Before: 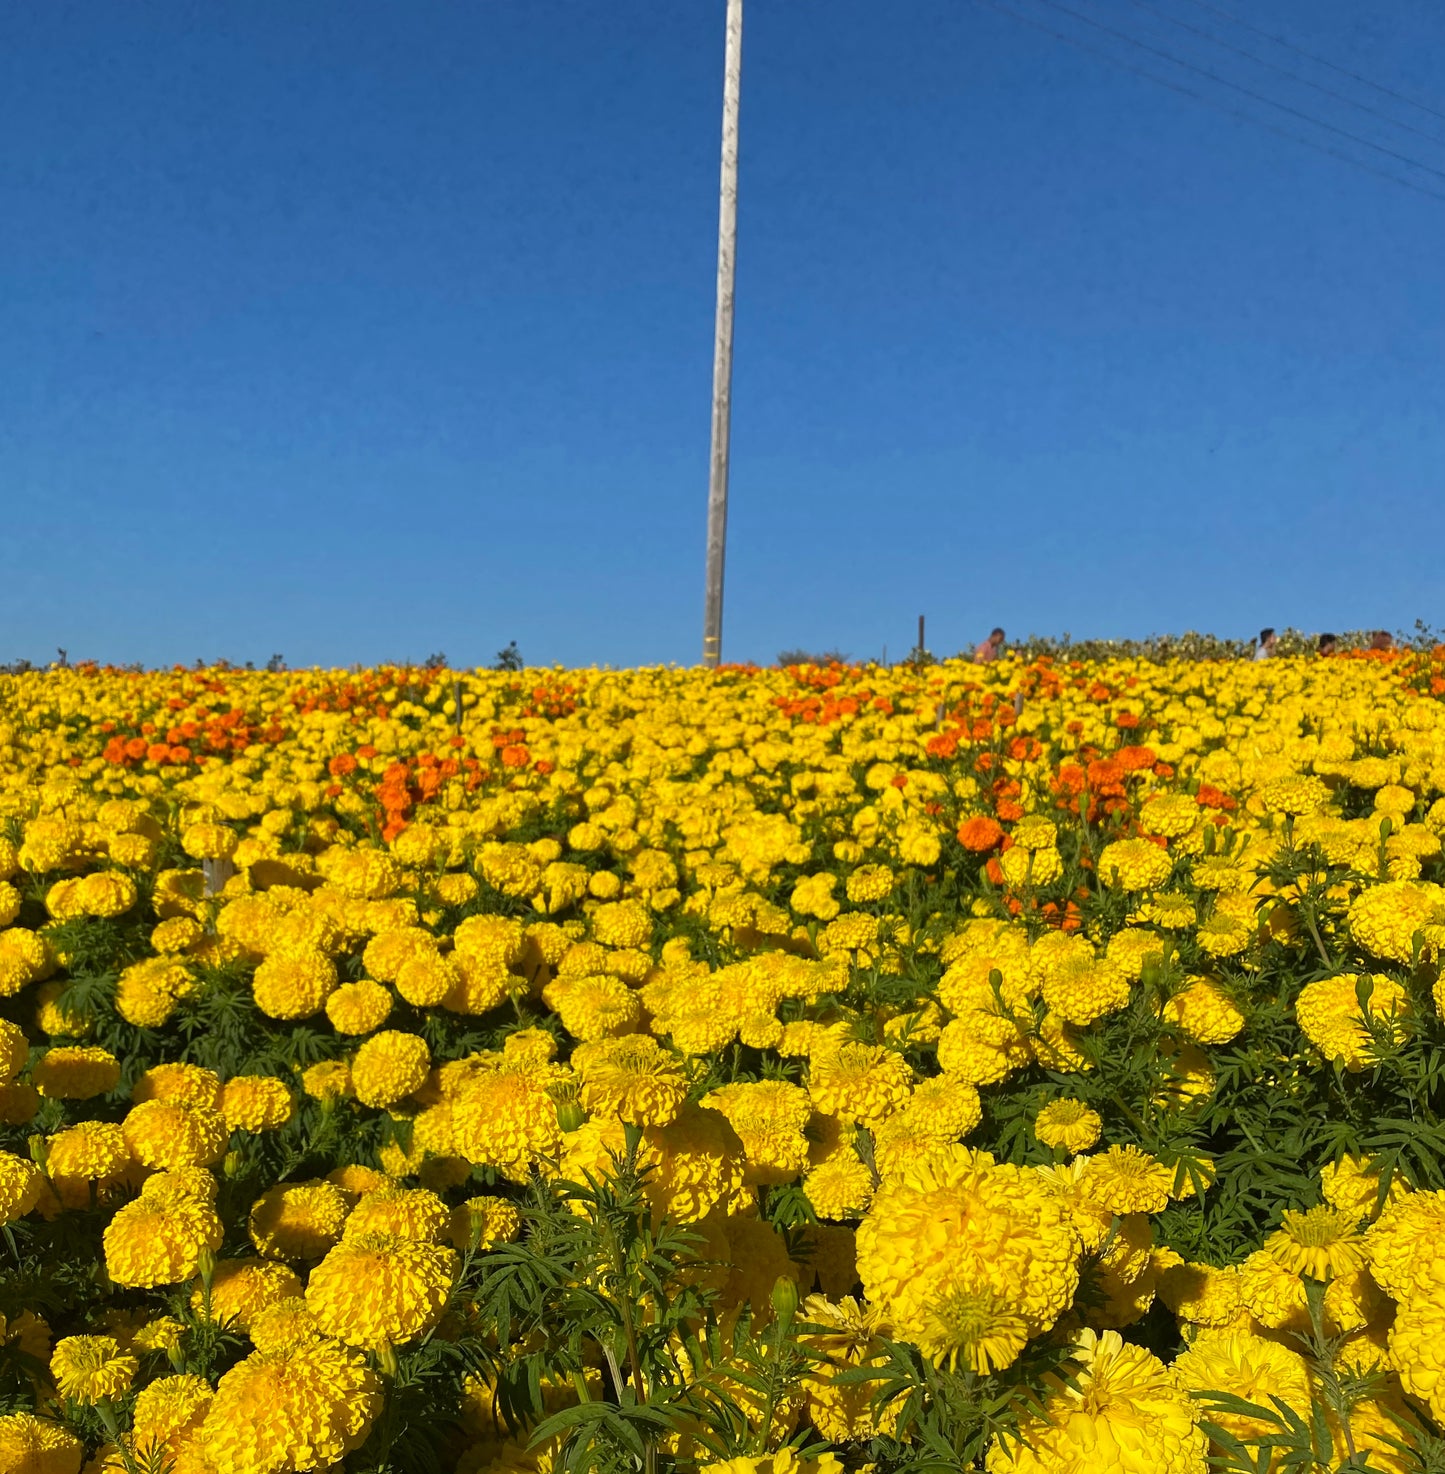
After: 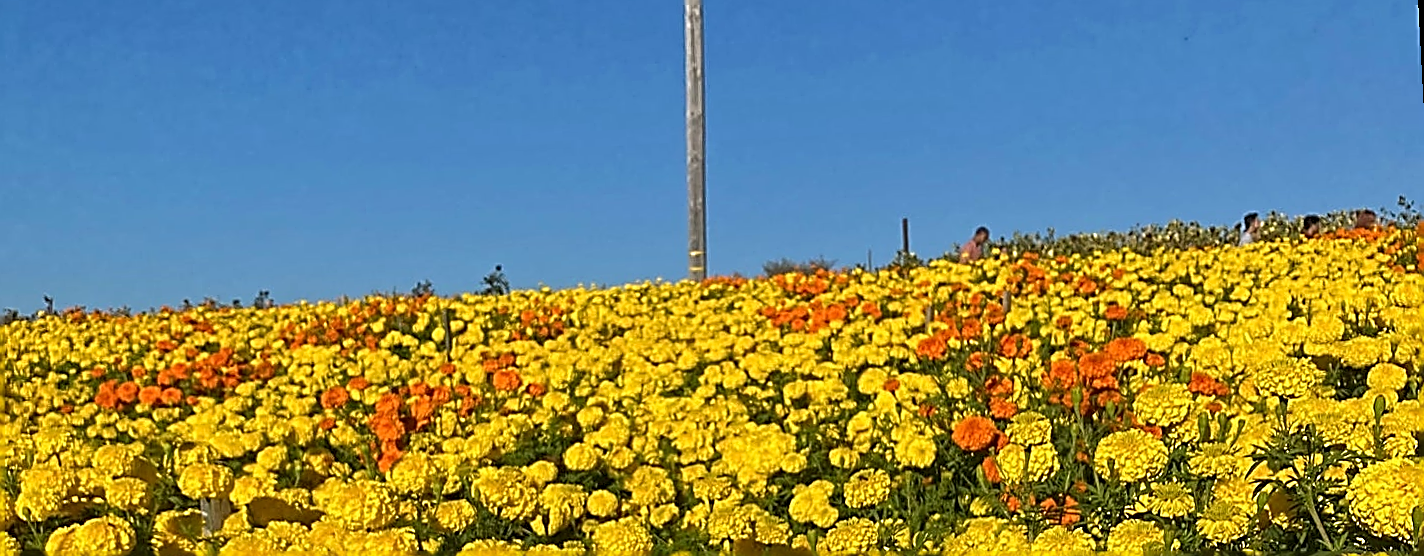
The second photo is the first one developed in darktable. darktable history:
sharpen: amount 2
crop and rotate: top 23.84%, bottom 34.294%
rotate and perspective: rotation -3°, crop left 0.031, crop right 0.968, crop top 0.07, crop bottom 0.93
